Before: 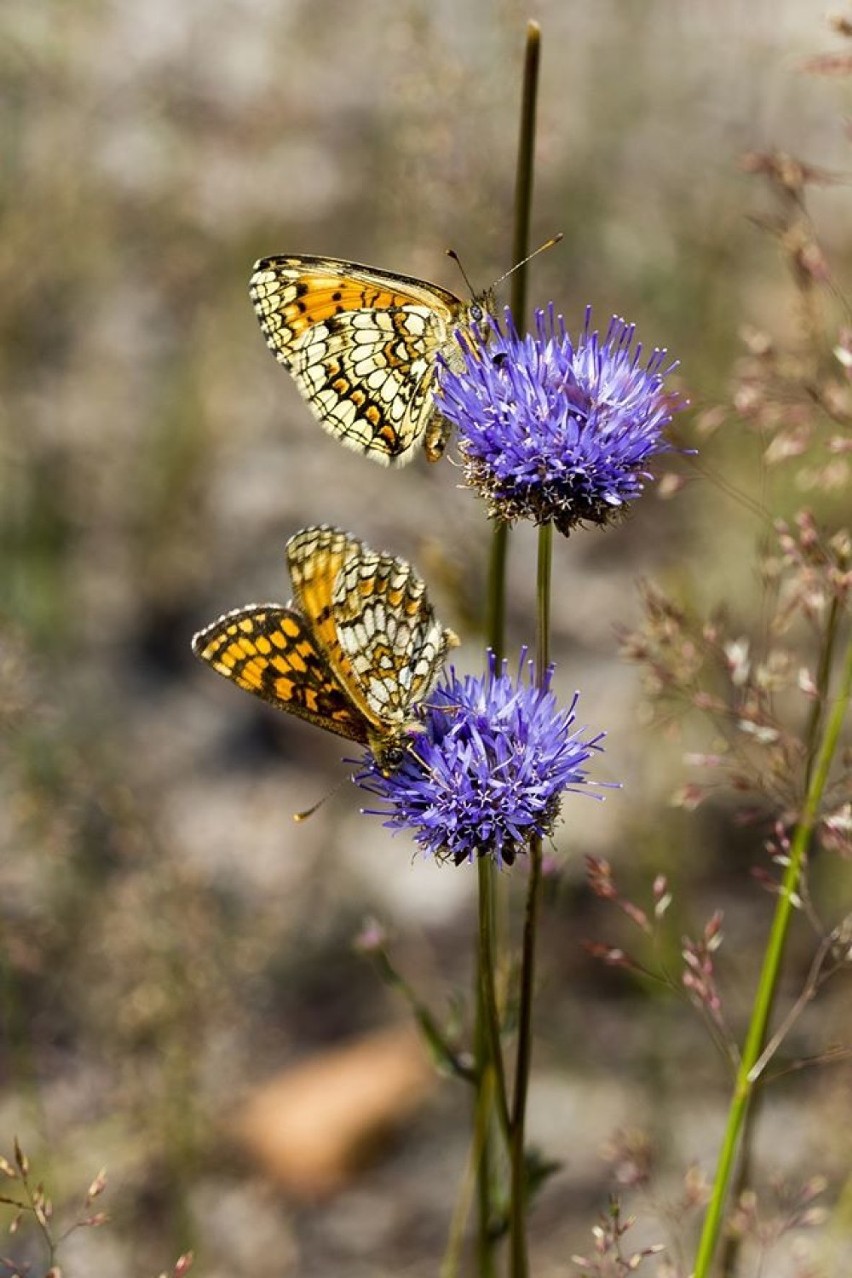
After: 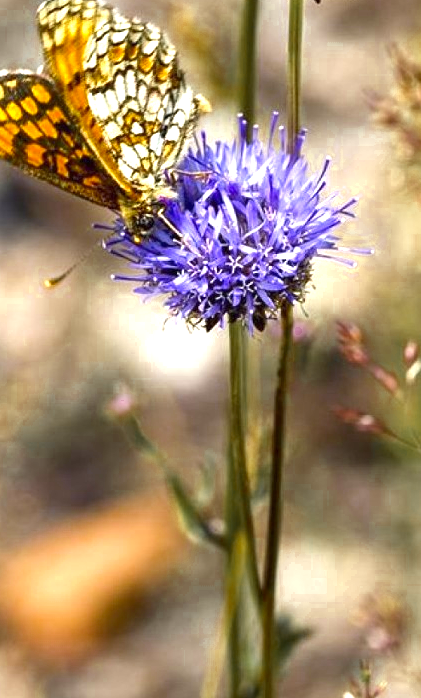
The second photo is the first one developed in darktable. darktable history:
exposure: exposure 1.259 EV, compensate highlight preservation false
crop: left 29.277%, top 41.806%, right 21.219%, bottom 3.514%
color zones: curves: ch0 [(0.11, 0.396) (0.195, 0.36) (0.25, 0.5) (0.303, 0.412) (0.357, 0.544) (0.75, 0.5) (0.967, 0.328)]; ch1 [(0, 0.468) (0.112, 0.512) (0.202, 0.6) (0.25, 0.5) (0.307, 0.352) (0.357, 0.544) (0.75, 0.5) (0.963, 0.524)]
